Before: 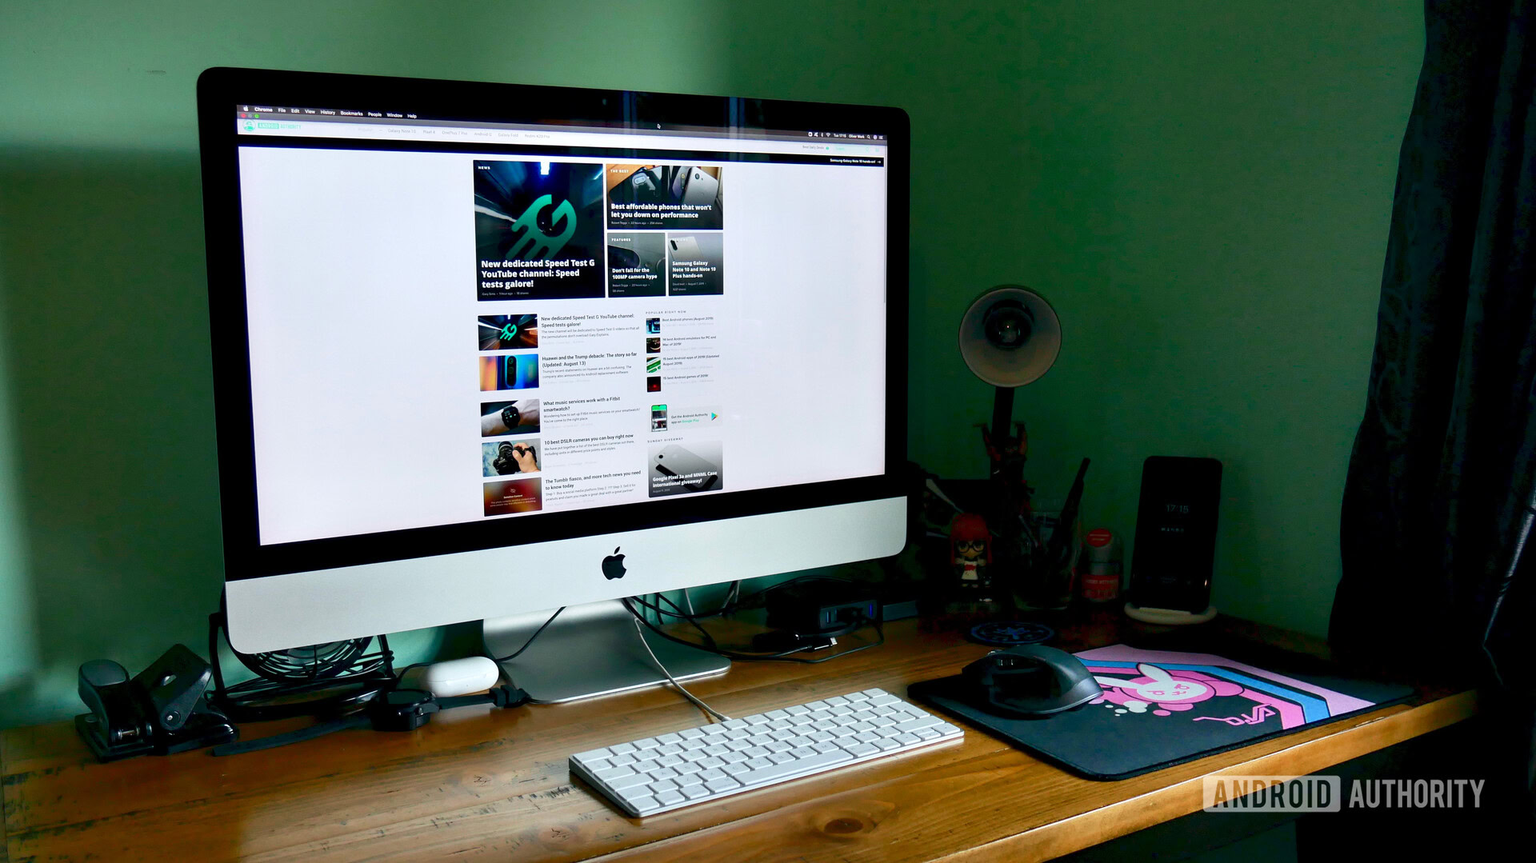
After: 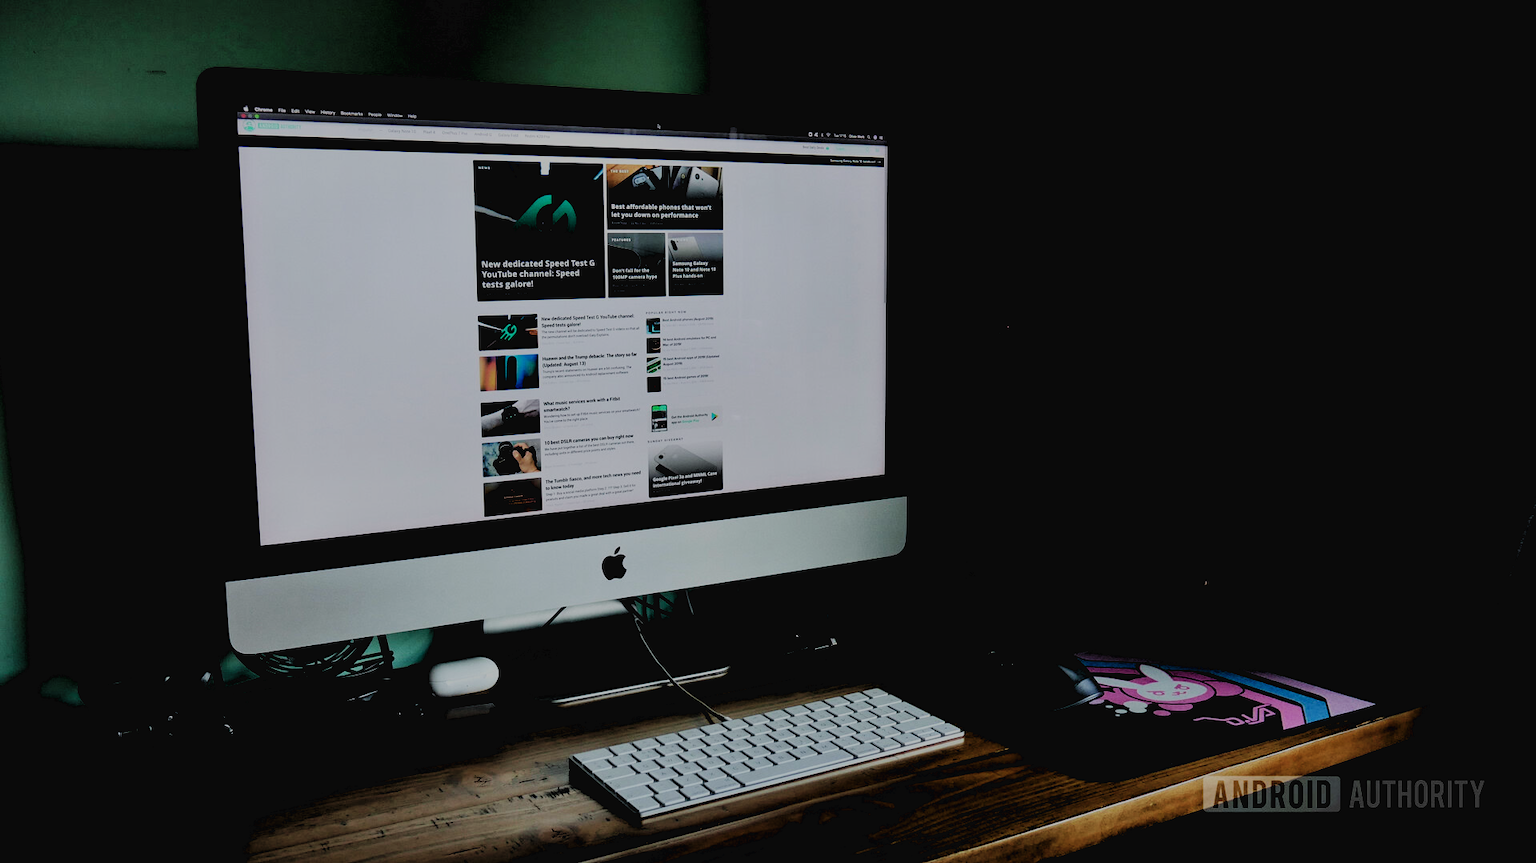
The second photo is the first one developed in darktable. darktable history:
rgb levels: levels [[0.034, 0.472, 0.904], [0, 0.5, 1], [0, 0.5, 1]]
color balance rgb: perceptual brilliance grading › global brilliance -48.39%
base curve: curves: ch0 [(0, 0.003) (0.001, 0.002) (0.006, 0.004) (0.02, 0.022) (0.048, 0.086) (0.094, 0.234) (0.162, 0.431) (0.258, 0.629) (0.385, 0.8) (0.548, 0.918) (0.751, 0.988) (1, 1)], preserve colors none
